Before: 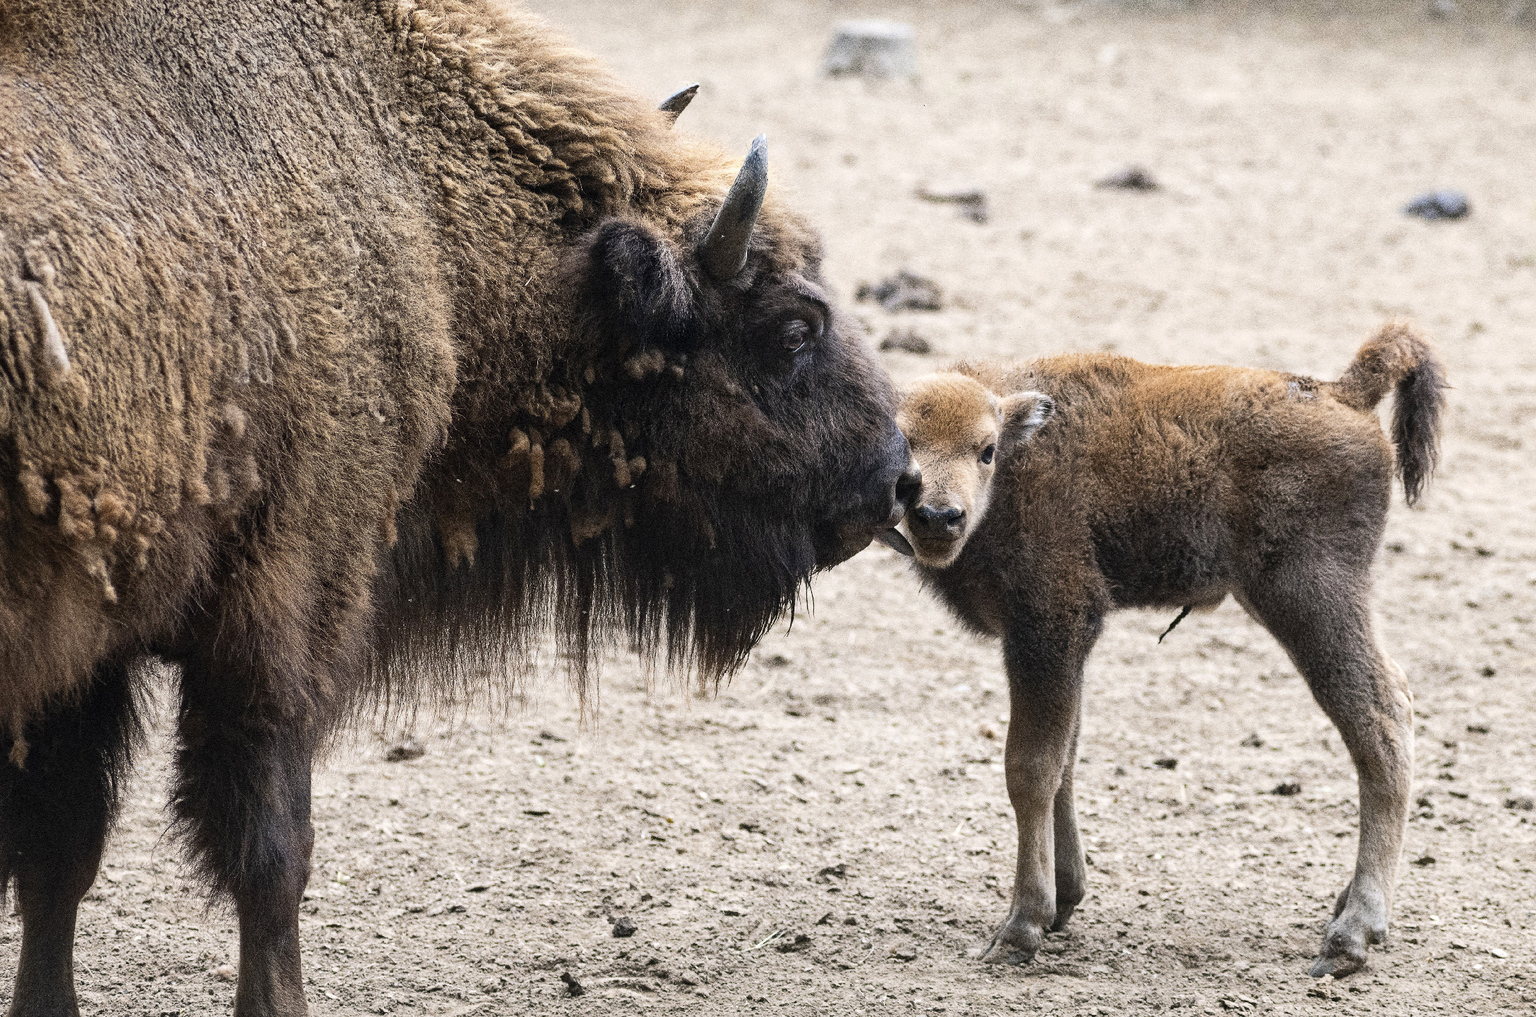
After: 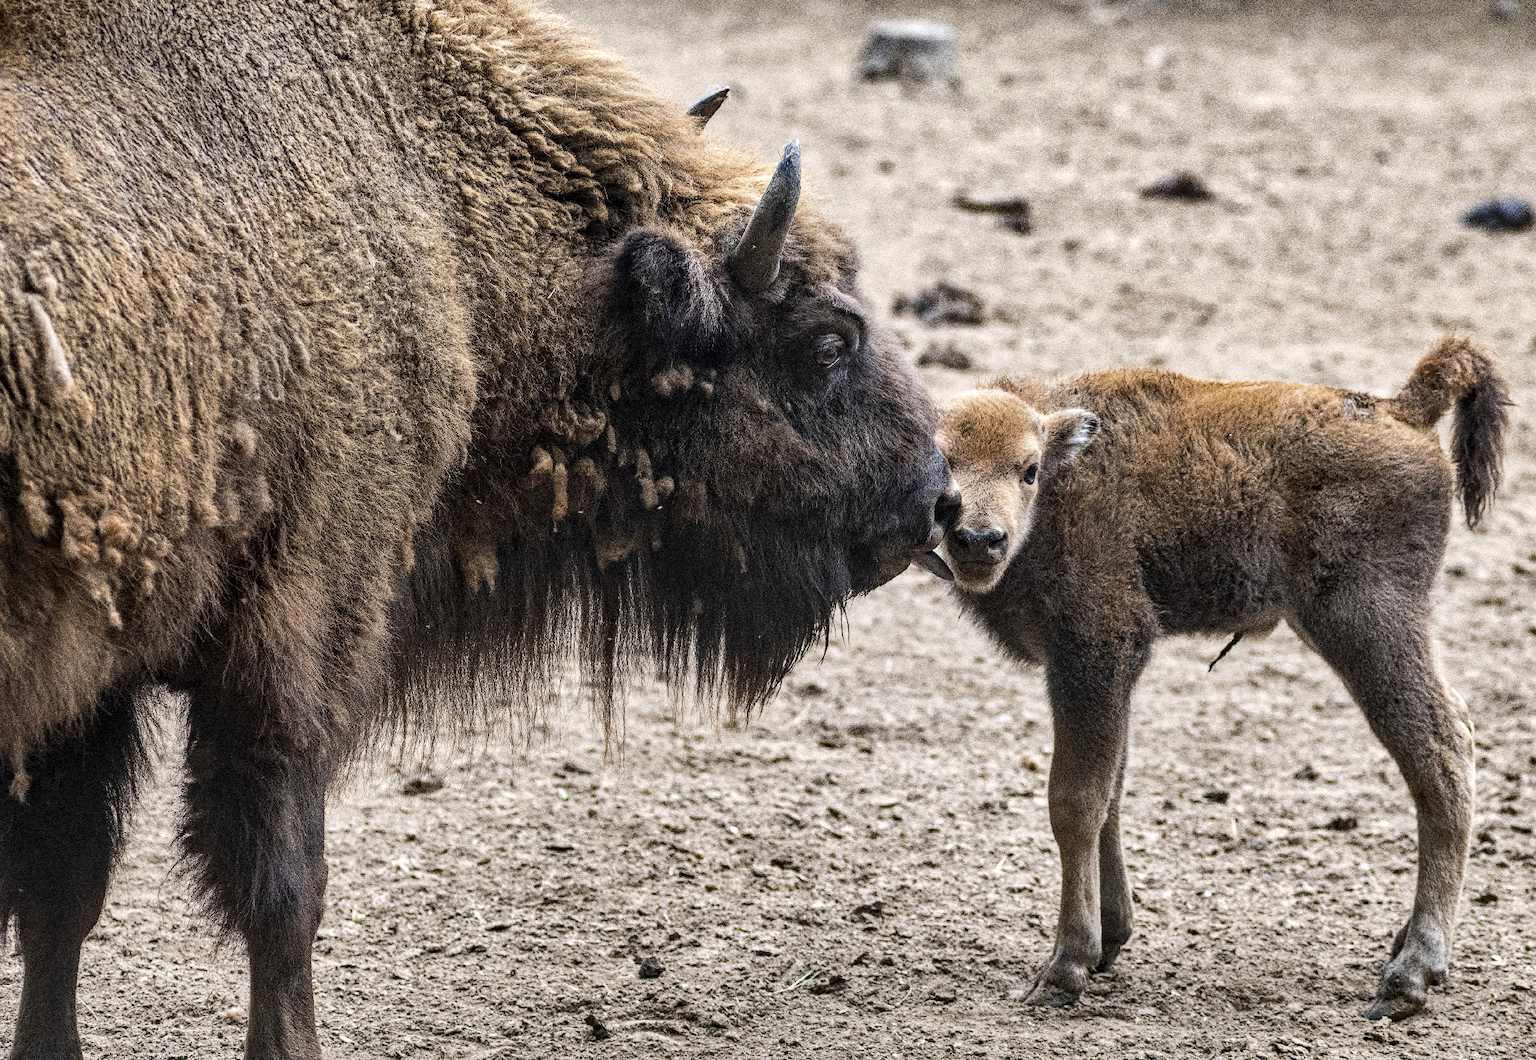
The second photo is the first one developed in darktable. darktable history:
crop: right 4.126%, bottom 0.031%
local contrast: detail 130%
shadows and highlights: shadows 30.63, highlights -63.22, shadows color adjustment 98%, highlights color adjustment 58.61%, soften with gaussian
haze removal: adaptive false
